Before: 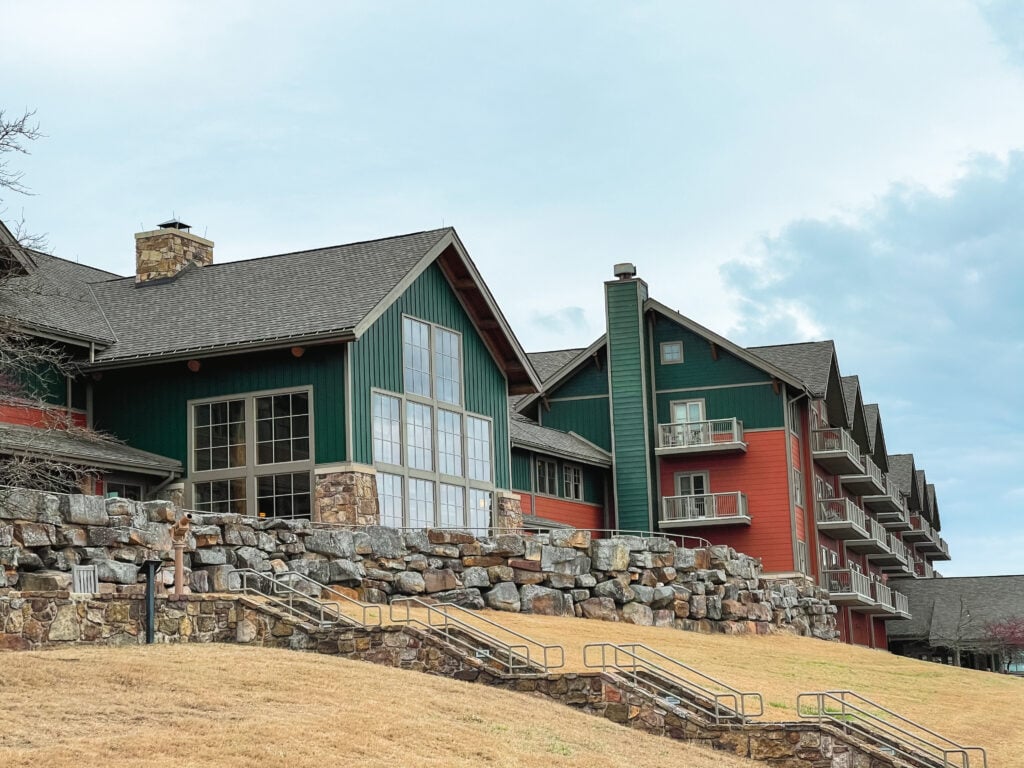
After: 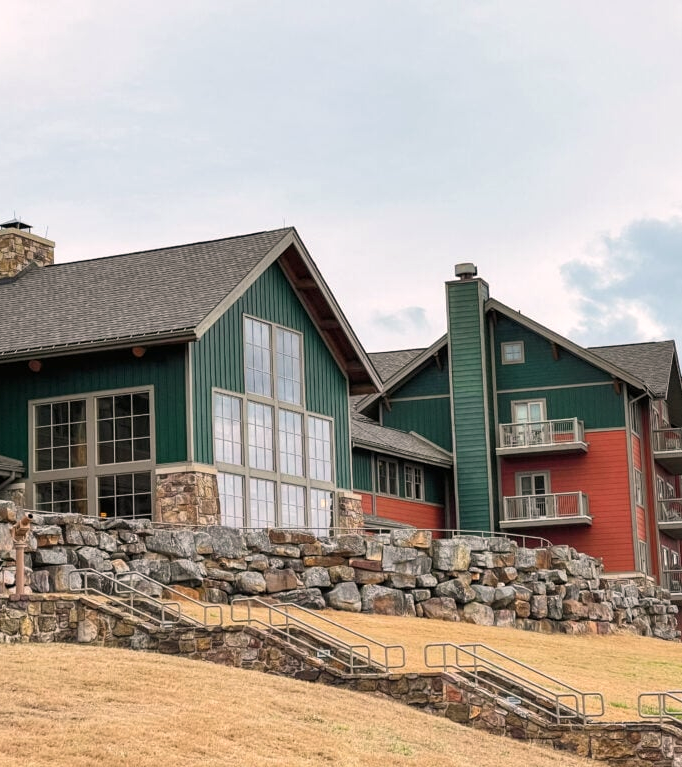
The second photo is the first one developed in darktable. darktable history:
color correction: highlights a* 7.34, highlights b* 4.37
crop and rotate: left 15.546%, right 17.787%
local contrast: highlights 100%, shadows 100%, detail 120%, midtone range 0.2
tone equalizer: on, module defaults
